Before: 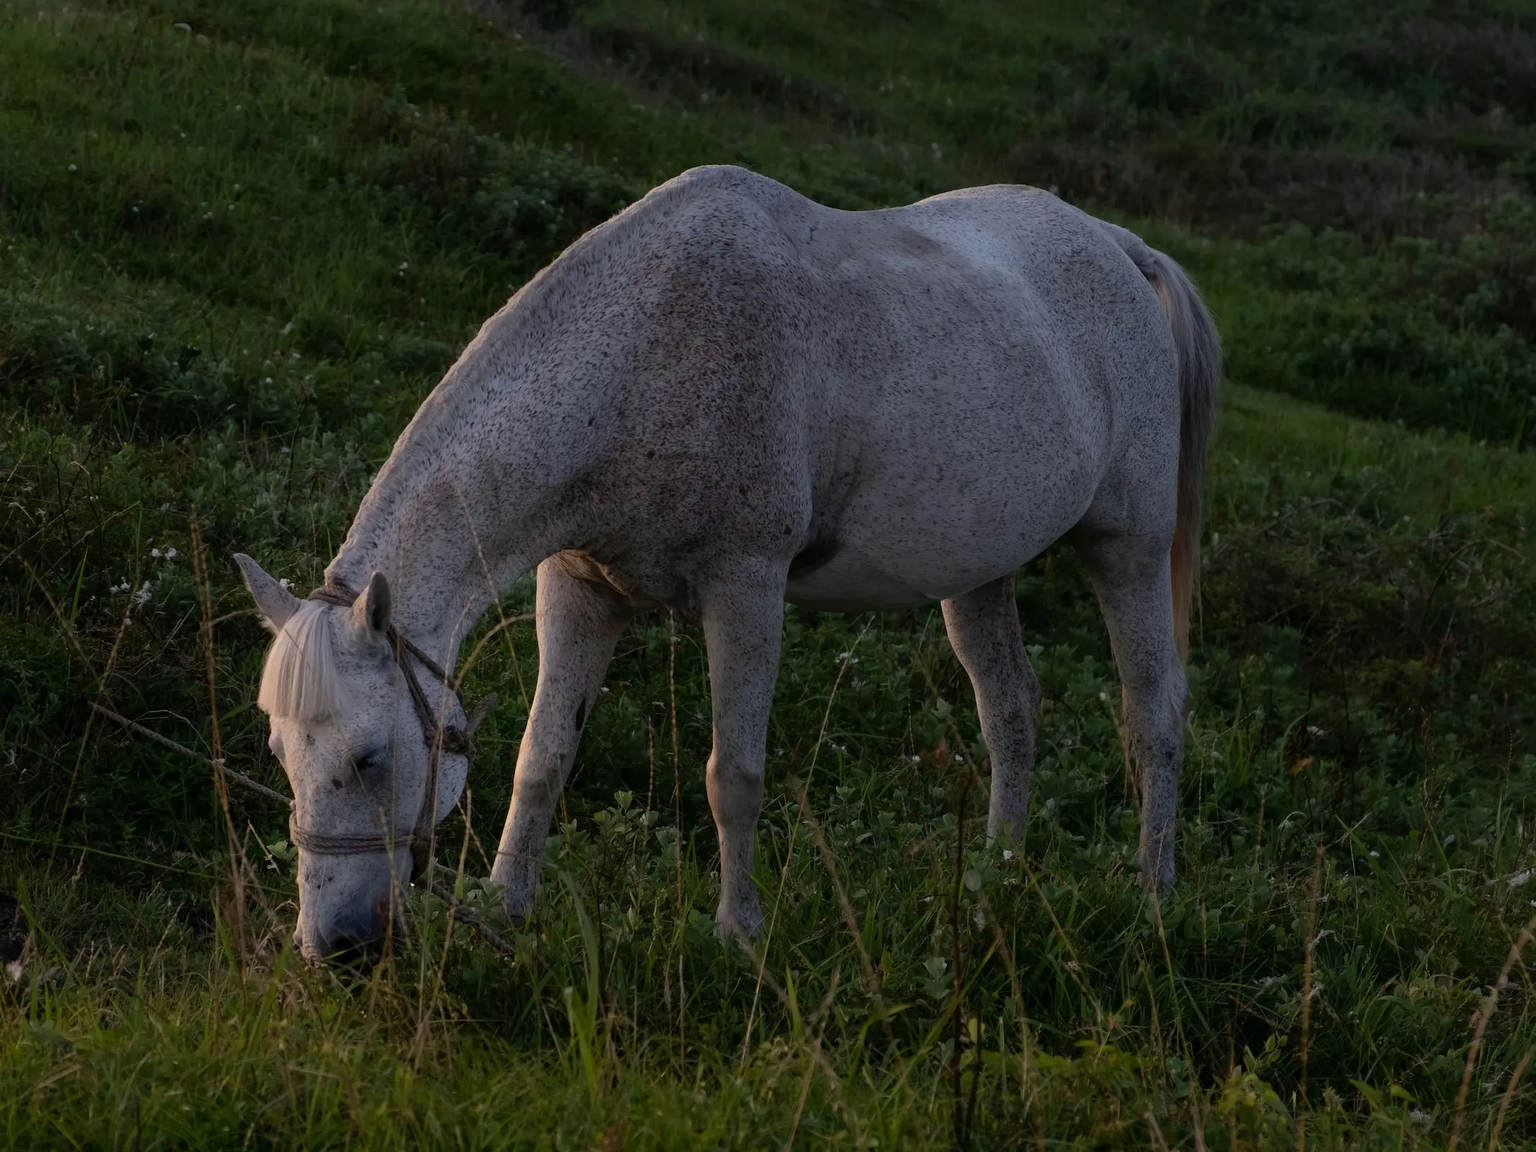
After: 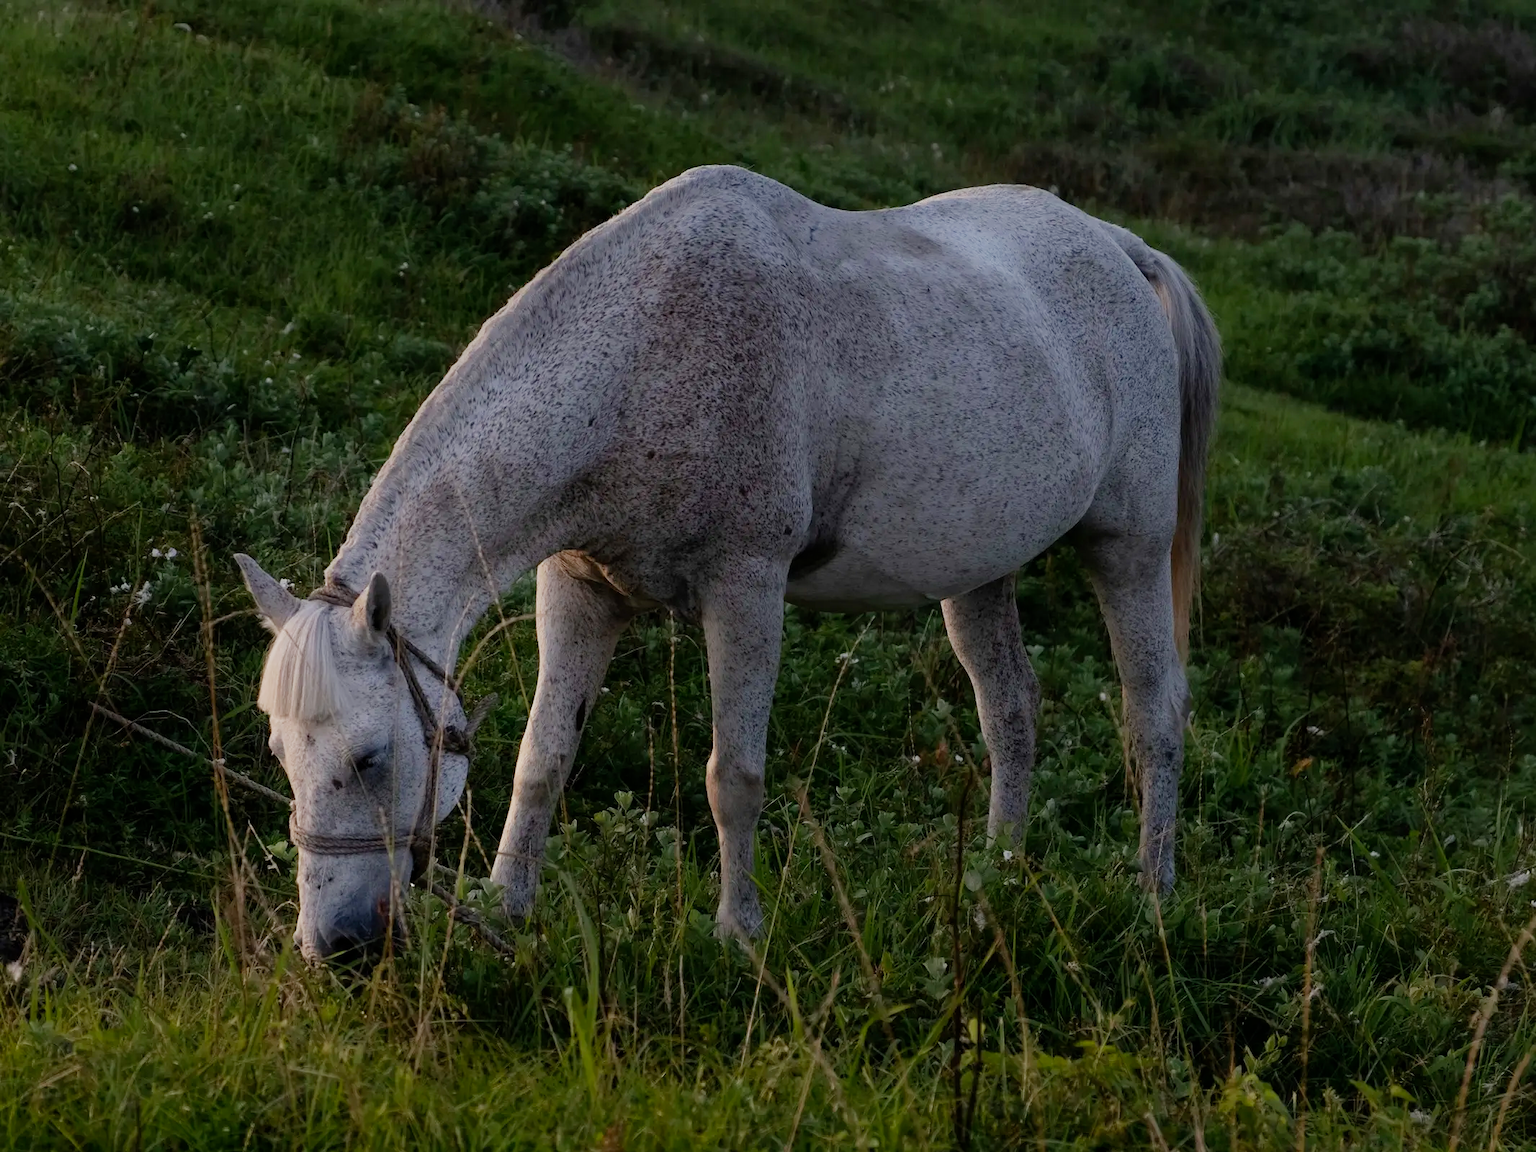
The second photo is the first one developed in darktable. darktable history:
exposure: black level correction 0, exposure 0.69 EV, compensate exposure bias true, compensate highlight preservation false
filmic rgb: black relative exposure -16 EV, white relative exposure 4.93 EV, hardness 6.22, preserve chrominance no, color science v4 (2020), contrast in shadows soft
